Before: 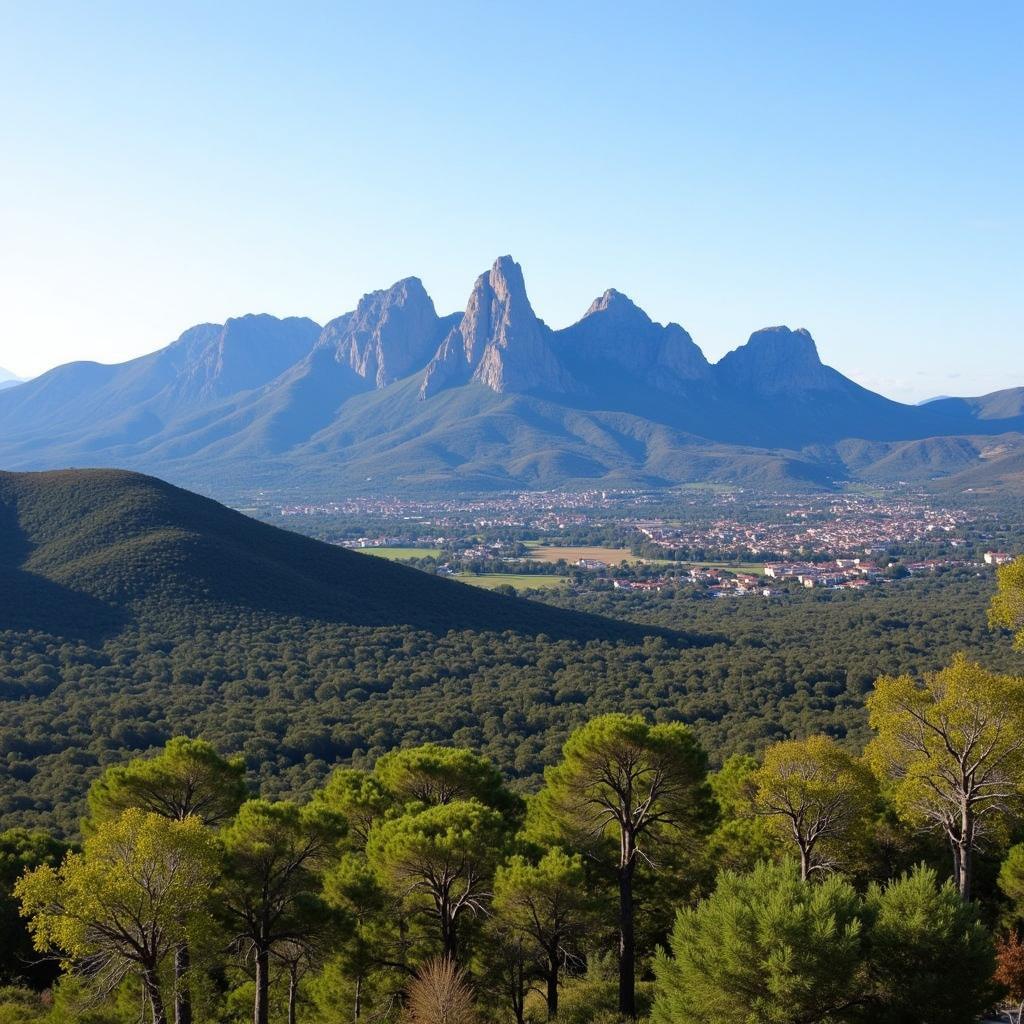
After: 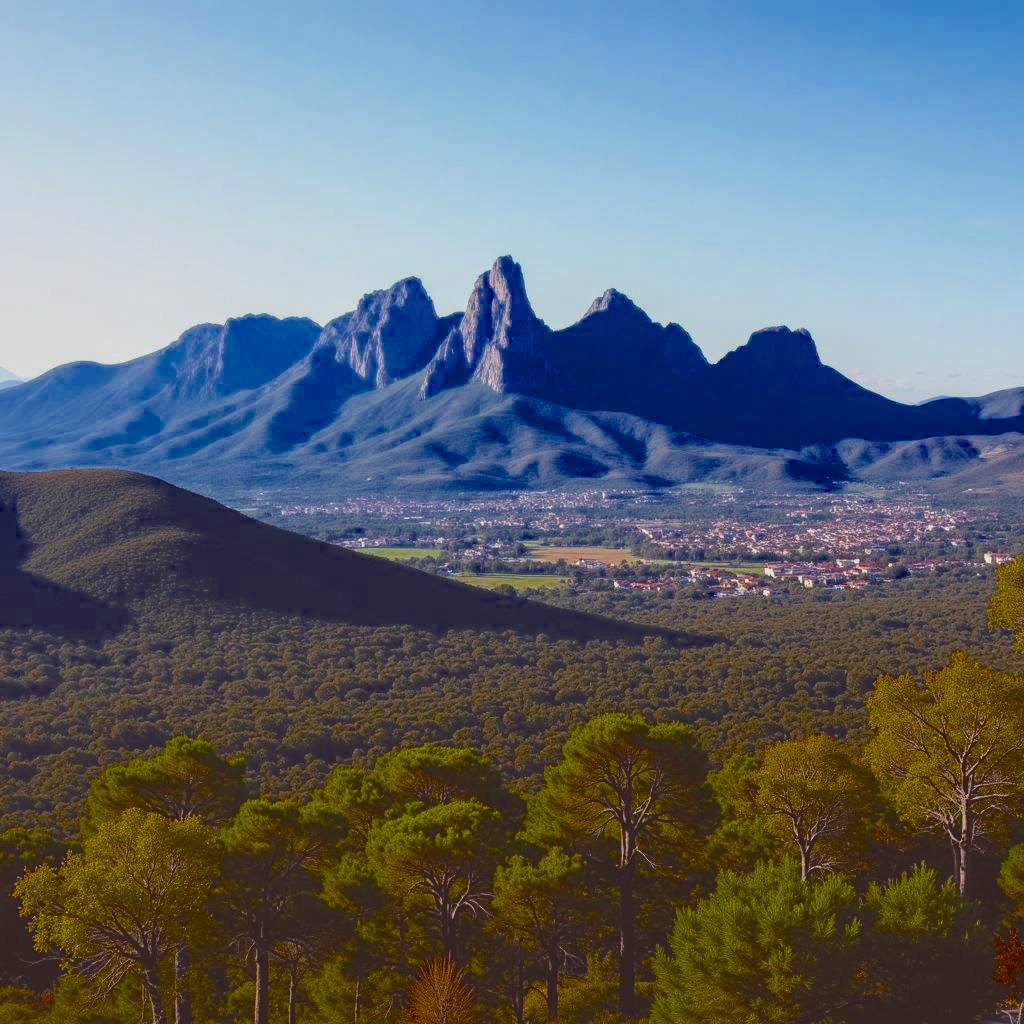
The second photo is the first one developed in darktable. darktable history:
exposure: black level correction -0.035, exposure -0.496 EV, compensate exposure bias true, compensate highlight preservation false
color balance rgb: shadows lift › chroma 4.468%, shadows lift › hue 25.13°, perceptual saturation grading › global saturation 45.414%, perceptual saturation grading › highlights -25.029%, perceptual saturation grading › shadows 49.831%, saturation formula JzAzBz (2021)
local contrast: on, module defaults
